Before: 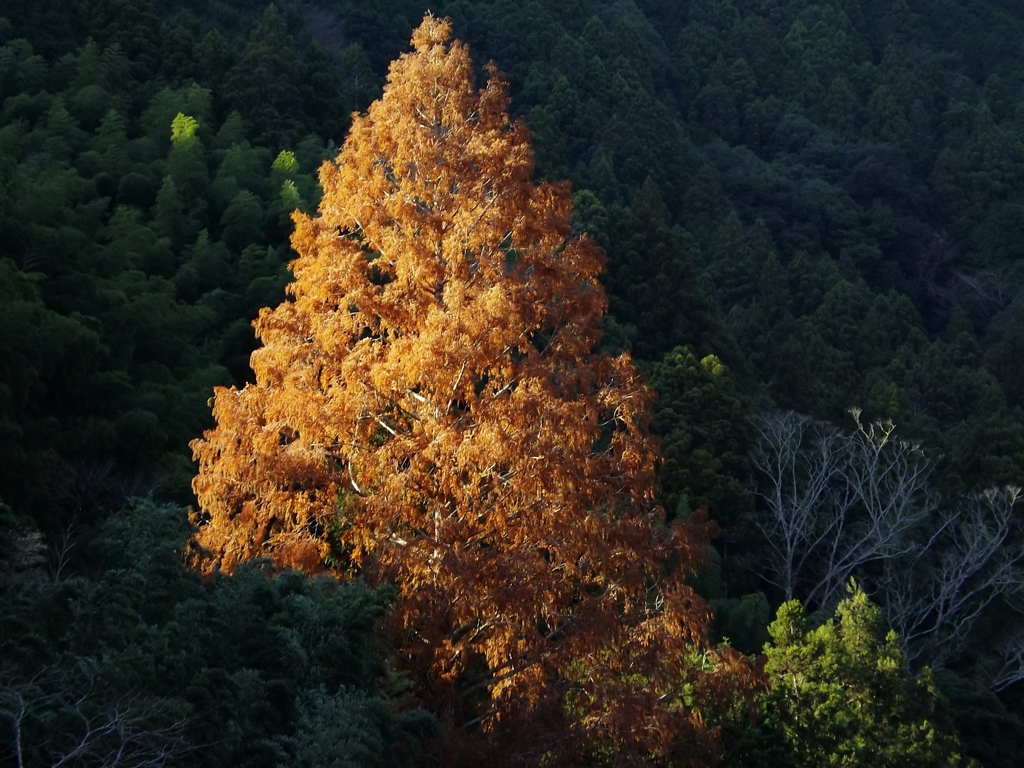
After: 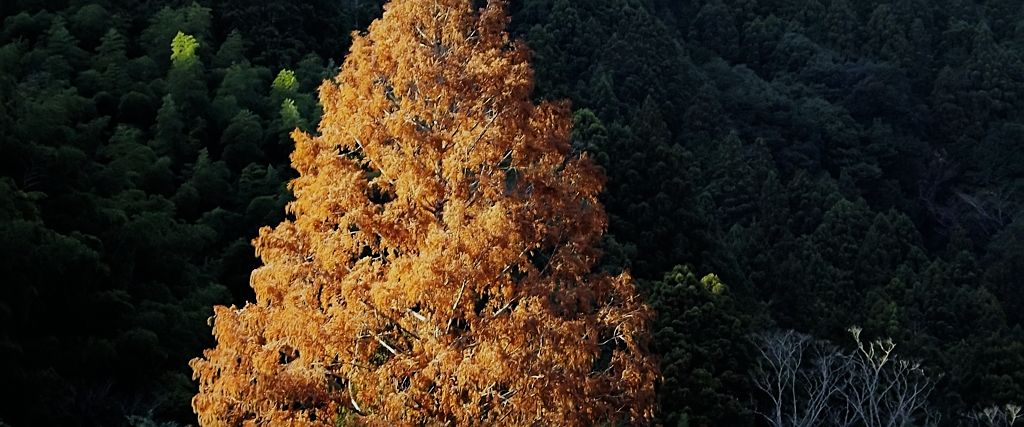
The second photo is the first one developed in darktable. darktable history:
crop and rotate: top 10.589%, bottom 33.749%
sharpen: on, module defaults
filmic rgb: black relative exposure -8.02 EV, white relative exposure 4.04 EV, hardness 4.16
